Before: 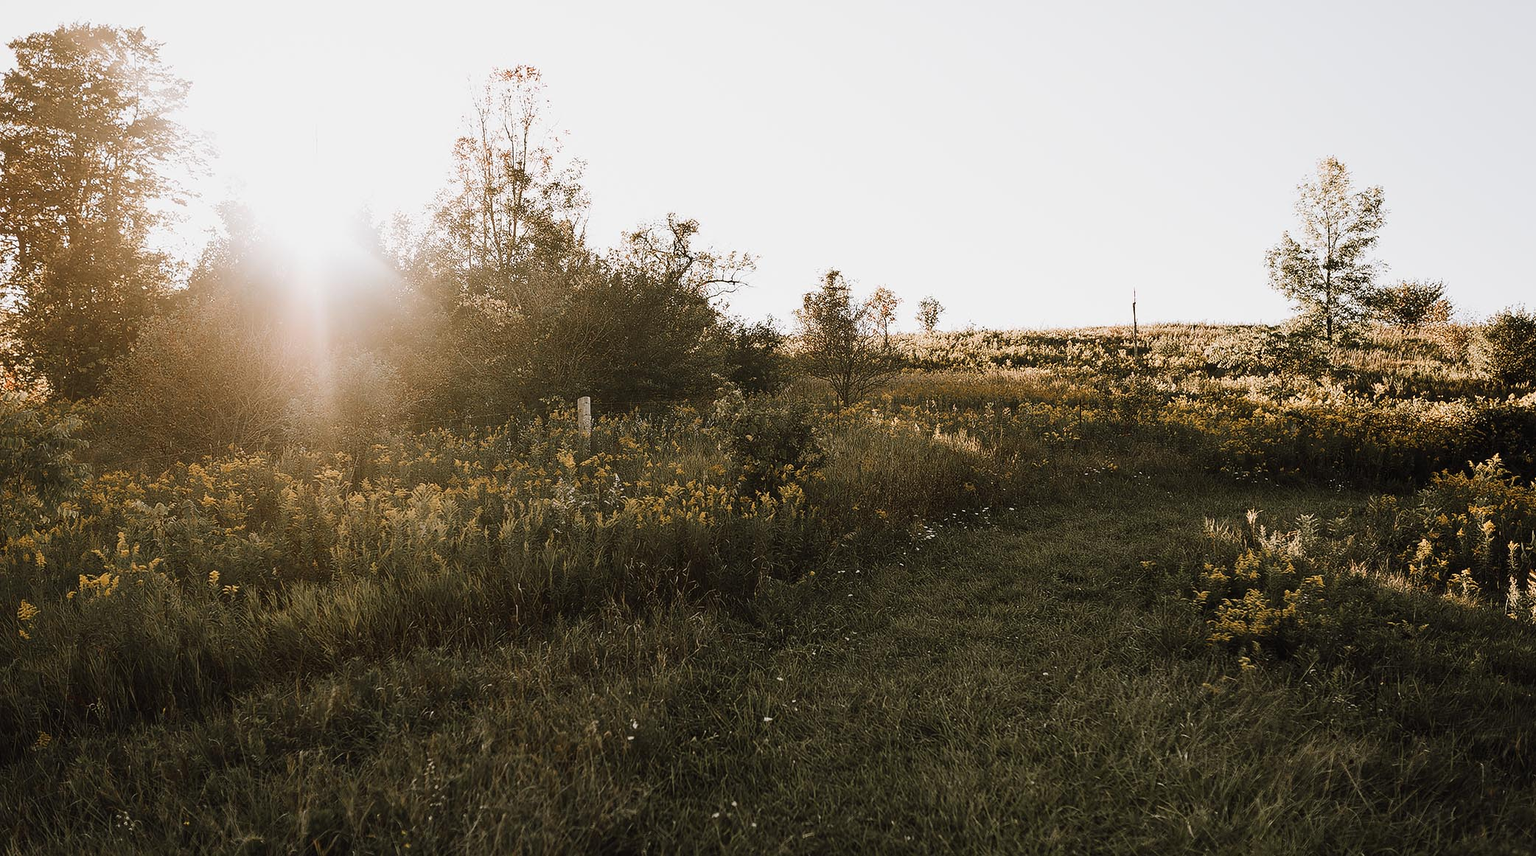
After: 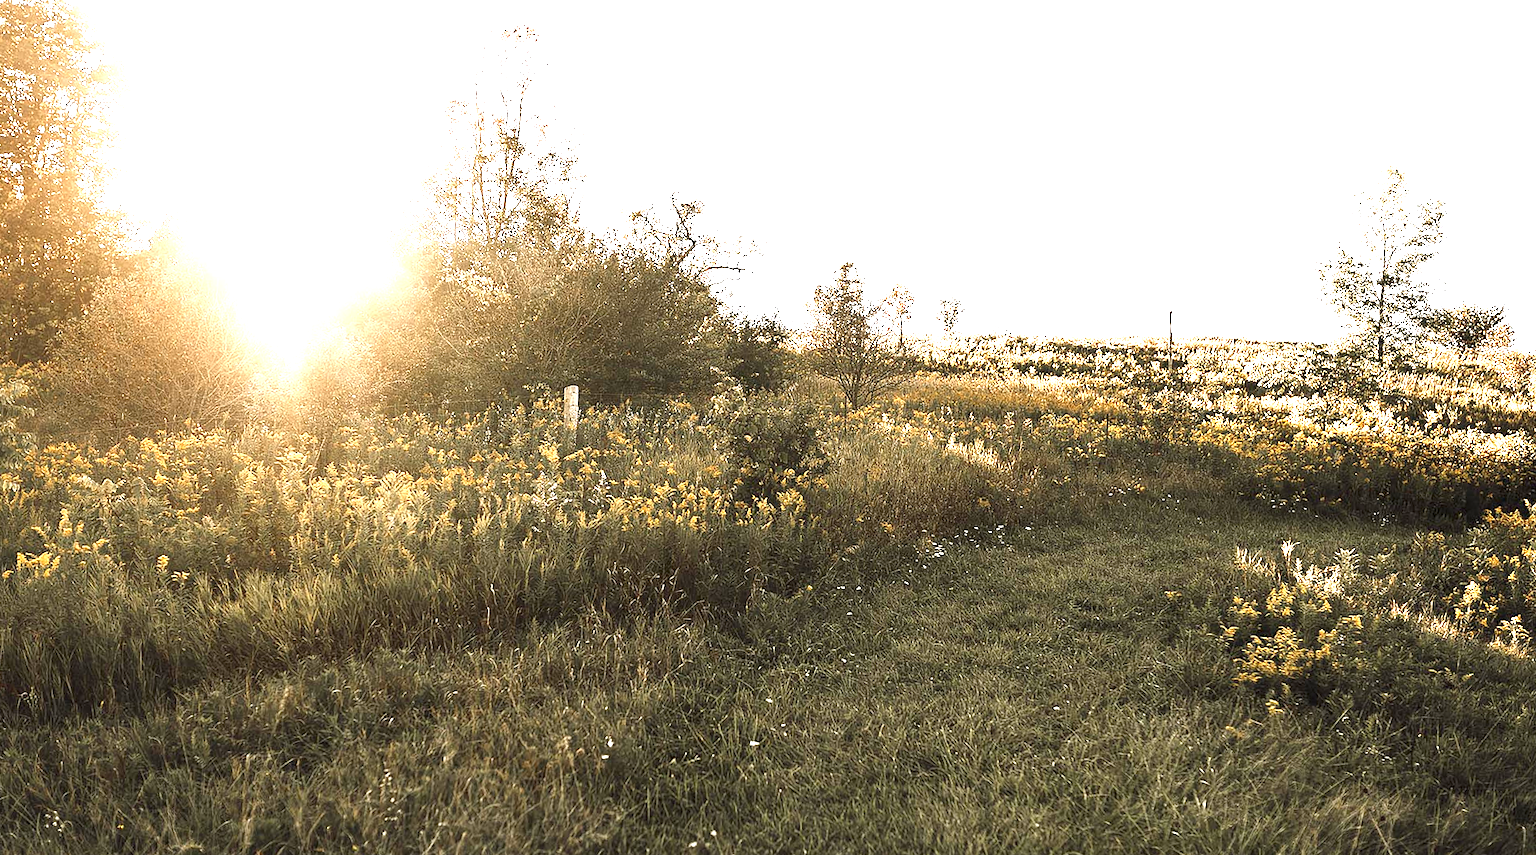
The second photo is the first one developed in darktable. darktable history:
exposure: black level correction 0, exposure 1.744 EV, compensate highlight preservation false
local contrast: highlights 105%, shadows 102%, detail 119%, midtone range 0.2
crop and rotate: angle -2.65°
